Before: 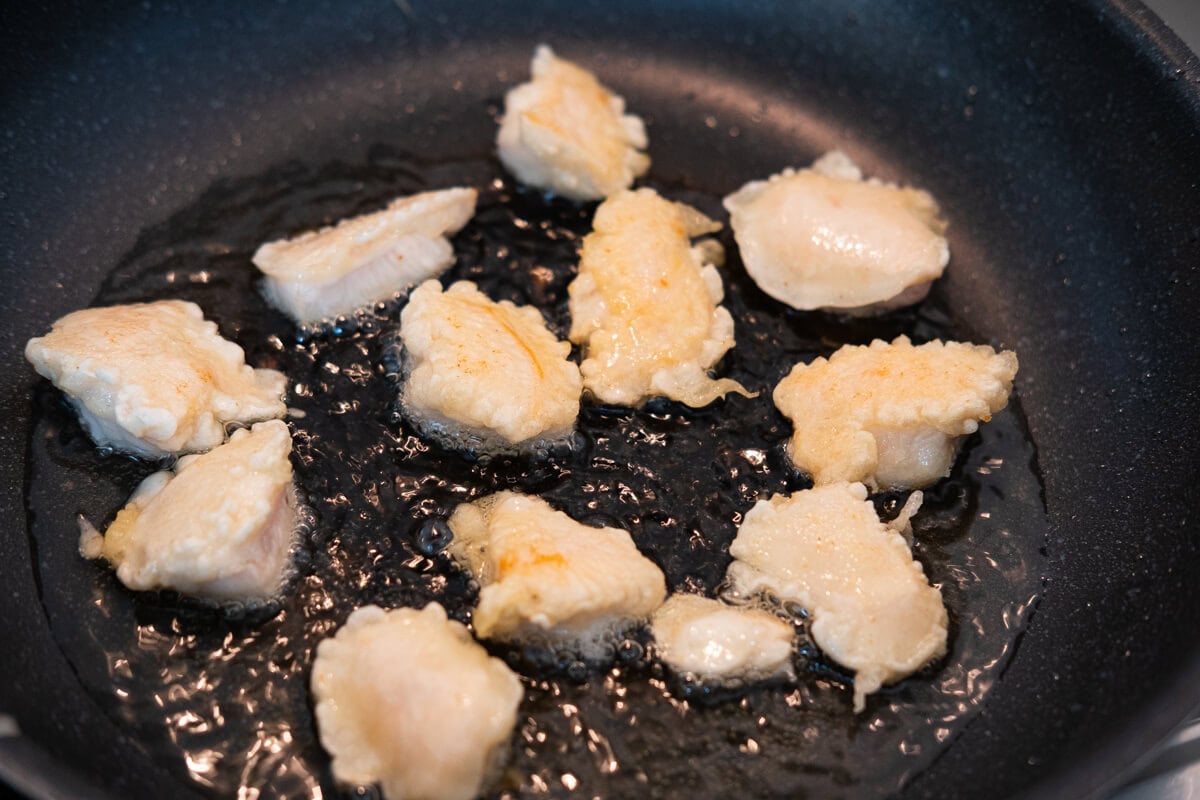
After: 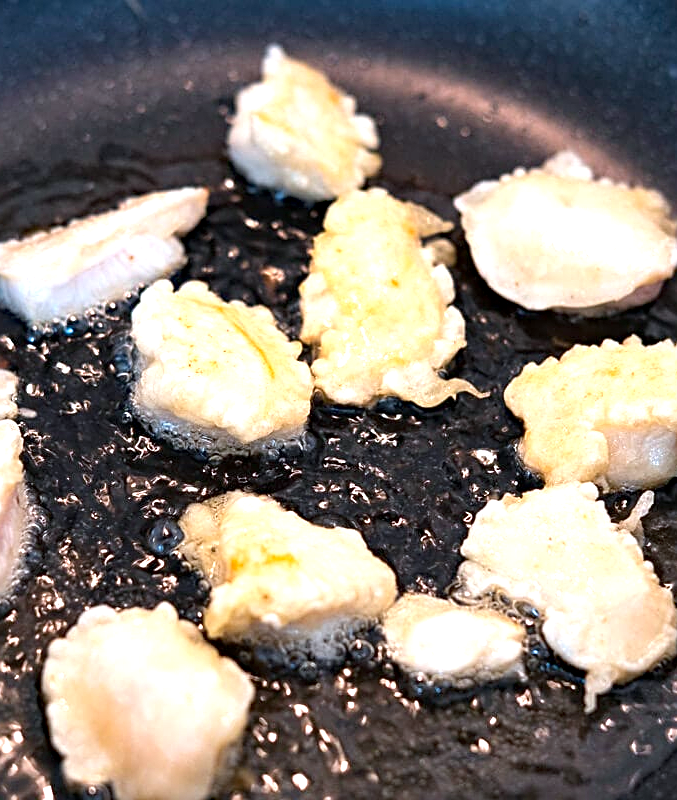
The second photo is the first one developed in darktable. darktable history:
haze removal: compatibility mode true, adaptive false
color calibration: x 0.367, y 0.379, temperature 4399.78 K
crop and rotate: left 22.494%, right 21.025%
sharpen: on, module defaults
exposure: black level correction 0, exposure 0.889 EV, compensate exposure bias true, compensate highlight preservation false
local contrast: mode bilateral grid, contrast 100, coarseness 99, detail 108%, midtone range 0.2
